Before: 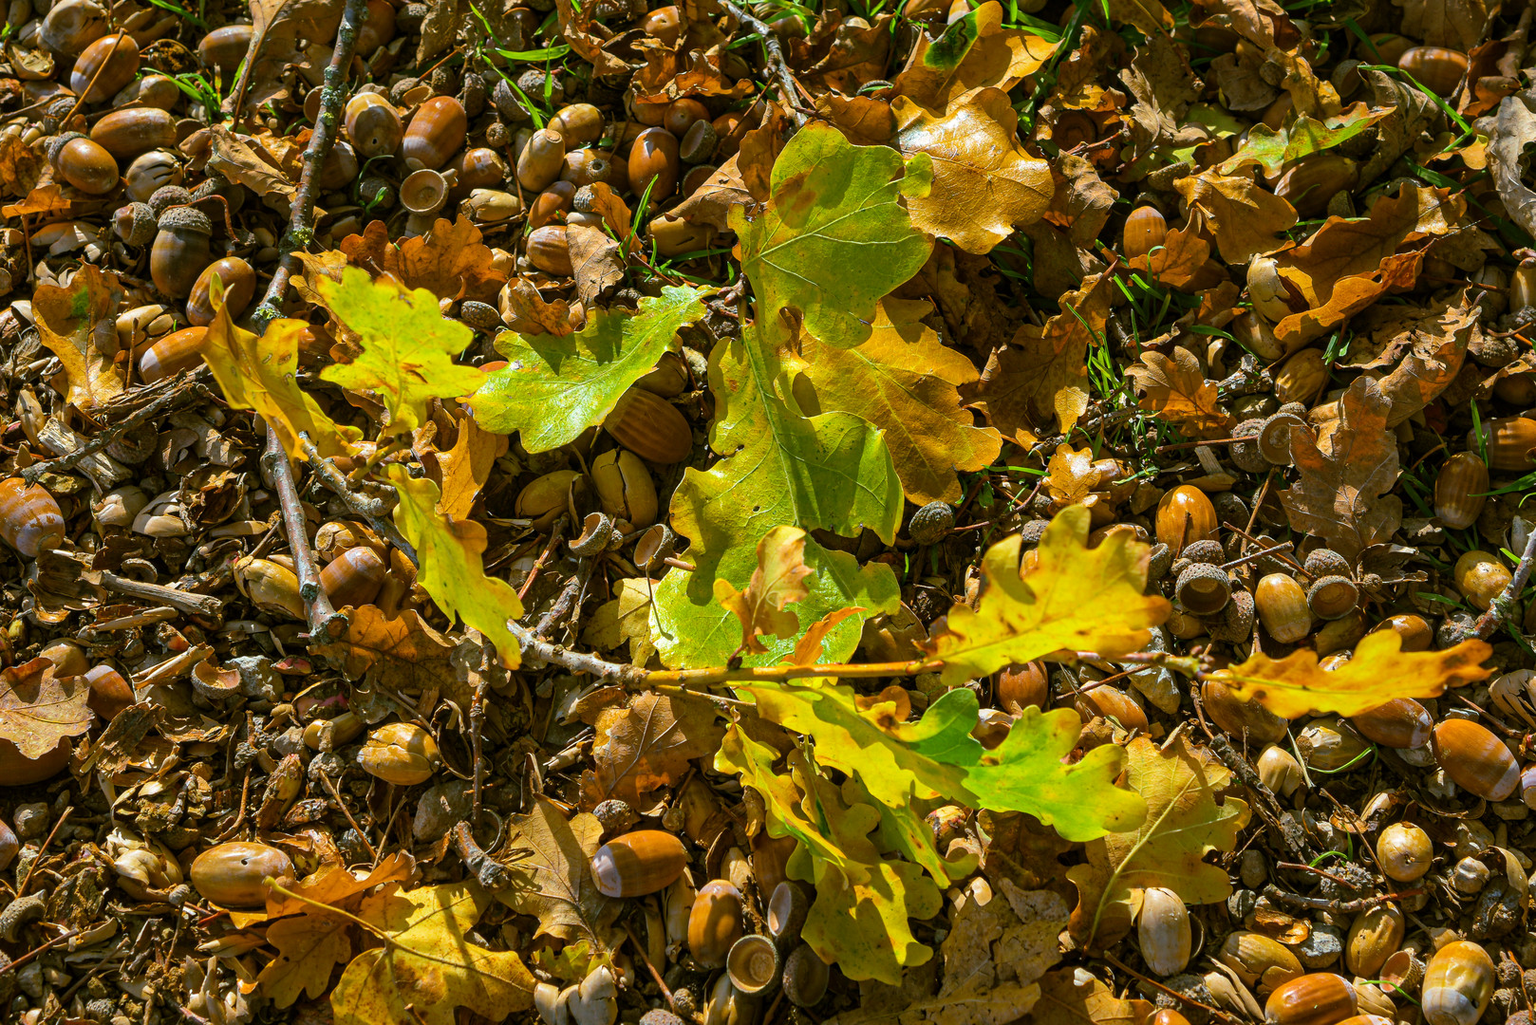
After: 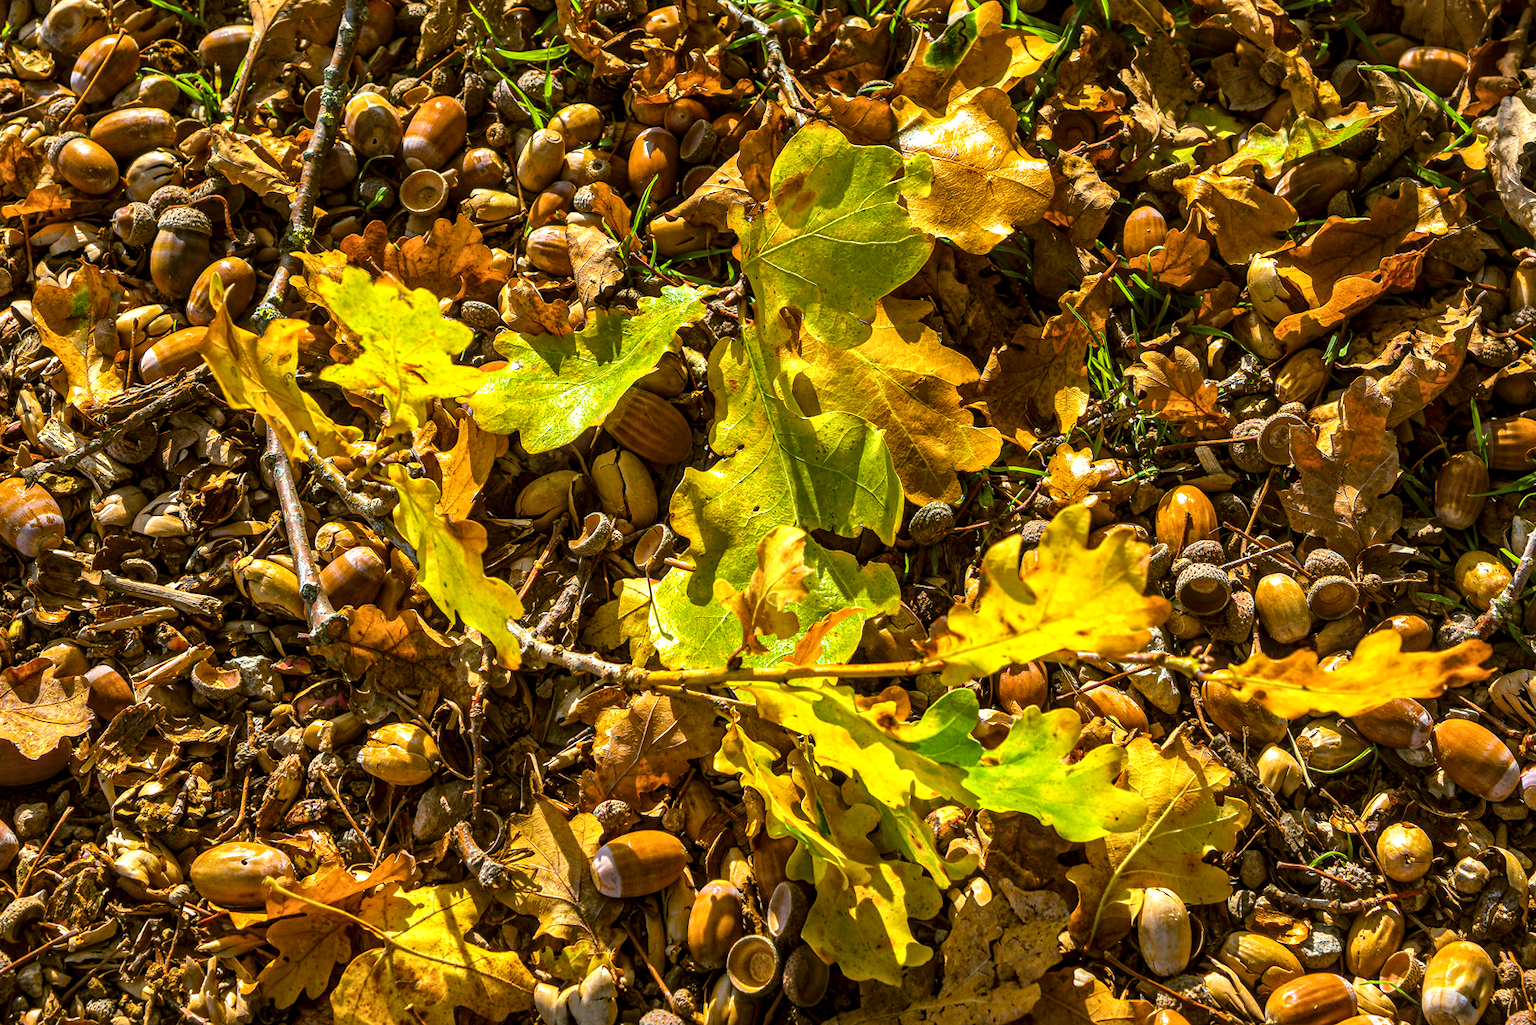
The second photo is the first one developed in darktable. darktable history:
local contrast: highlights 63%, shadows 54%, detail 169%, midtone range 0.515
color balance rgb: power › chroma 1.055%, power › hue 27.64°, highlights gain › chroma 1.013%, highlights gain › hue 60.27°, global offset › luminance 0.719%, perceptual saturation grading › global saturation -0.387%, global vibrance 44.995%
